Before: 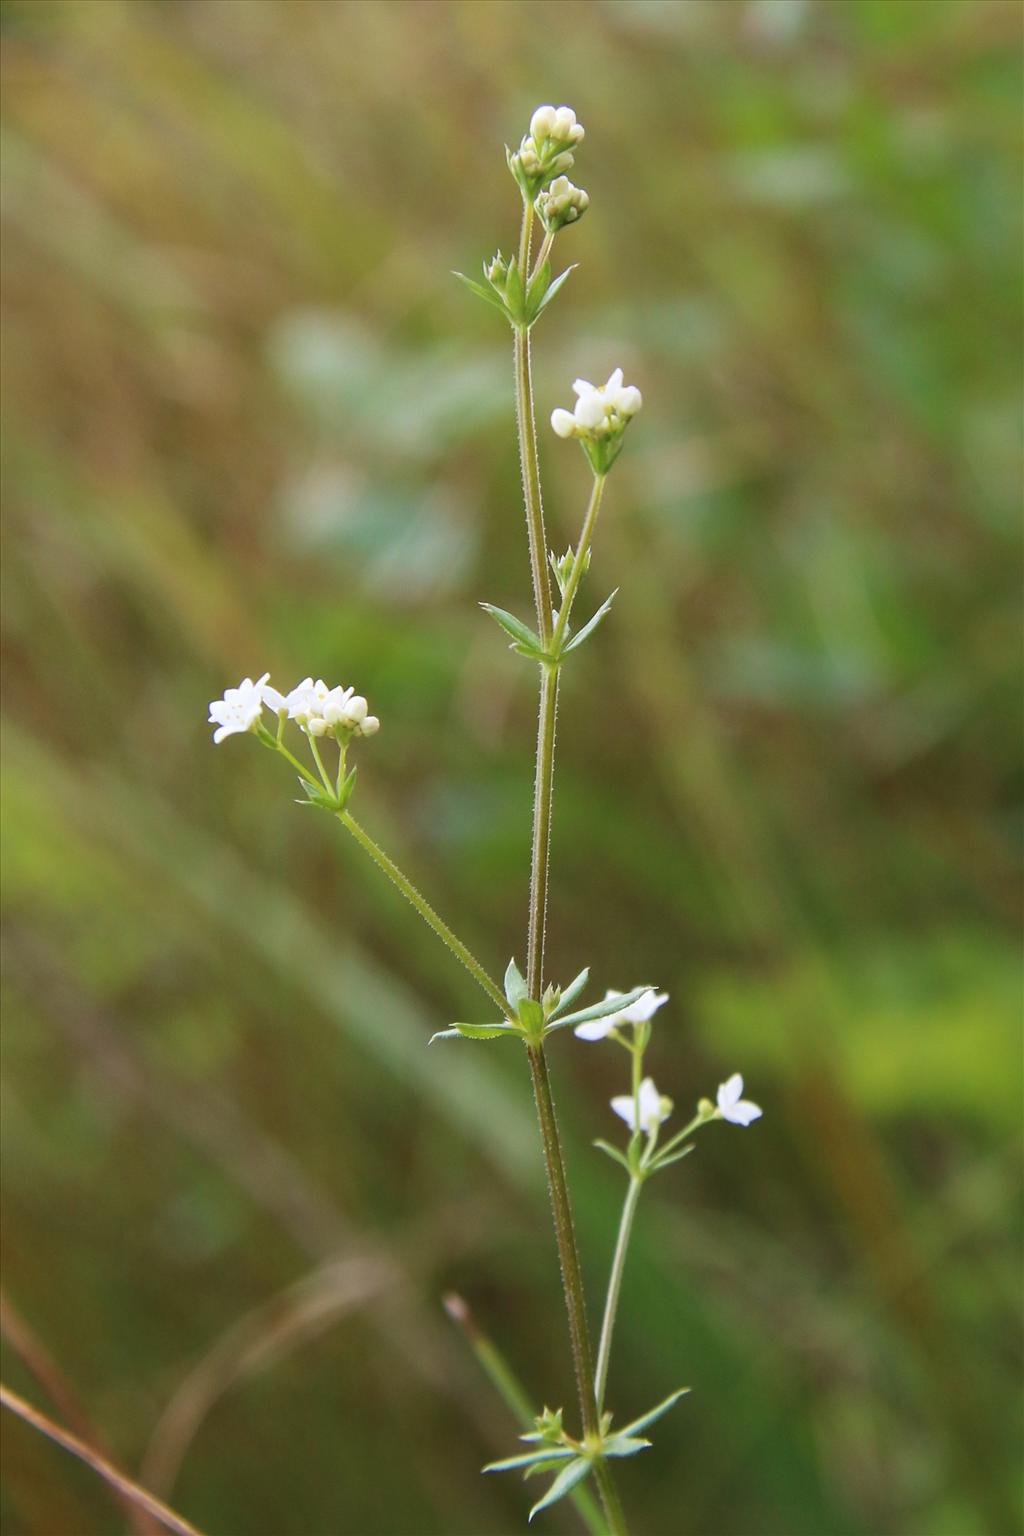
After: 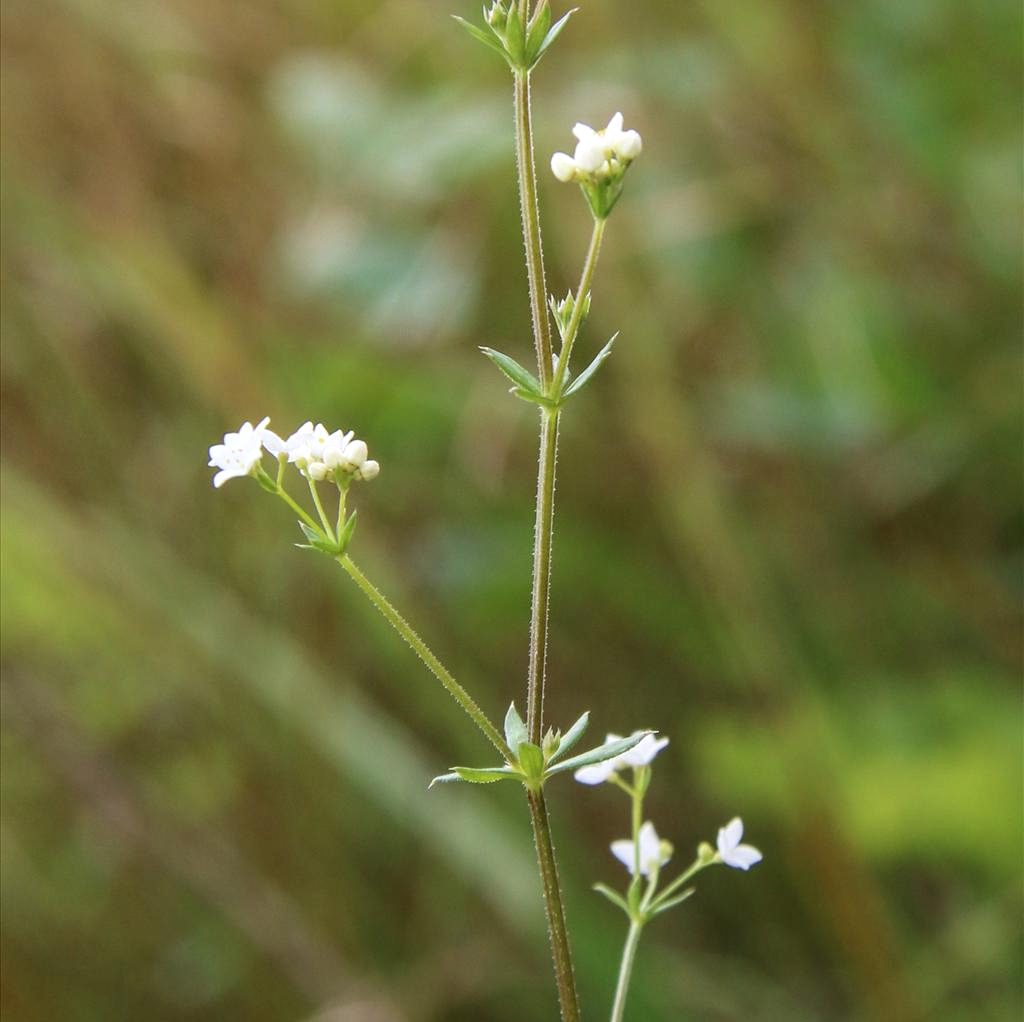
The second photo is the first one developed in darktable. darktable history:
local contrast: on, module defaults
crop: top 16.709%, bottom 16.709%
